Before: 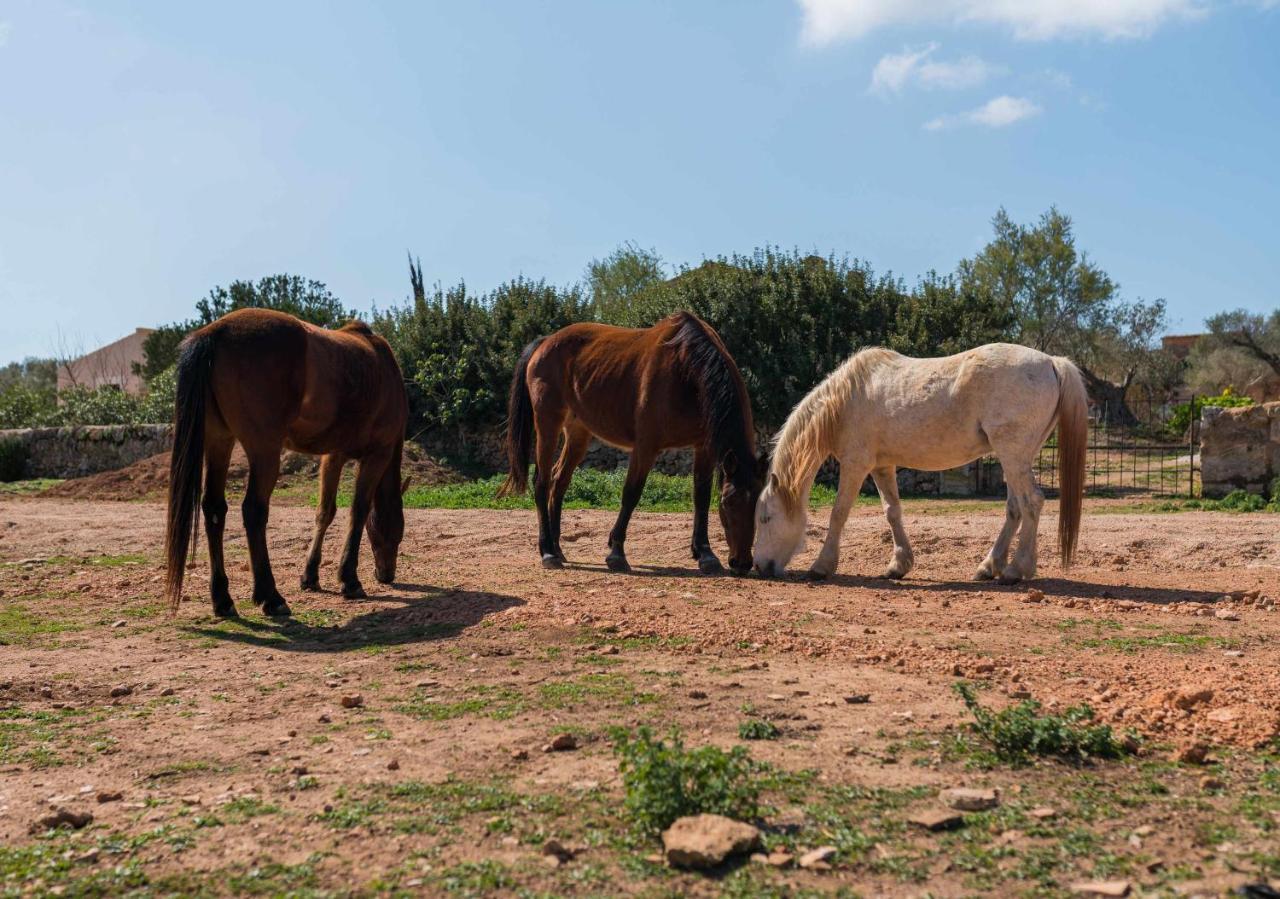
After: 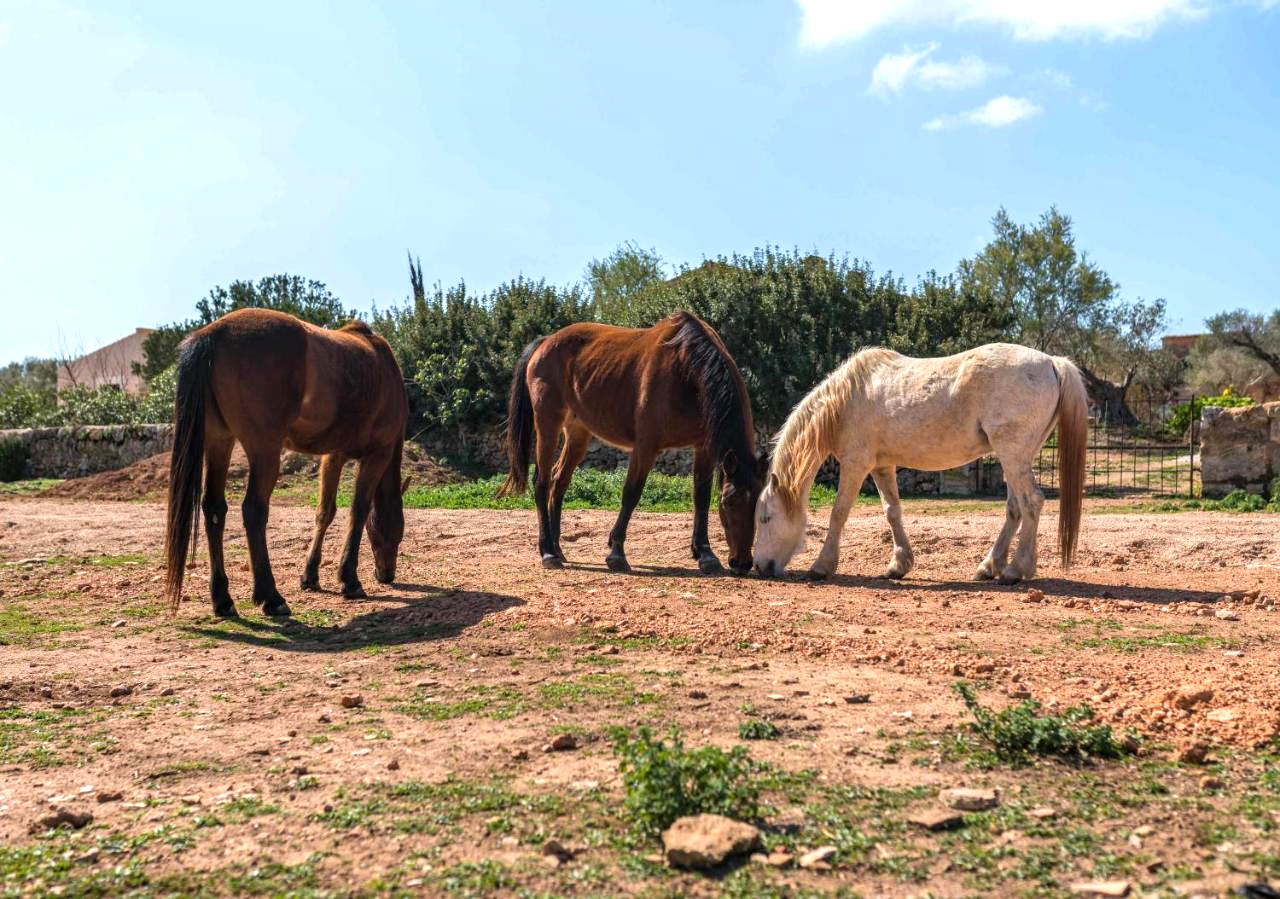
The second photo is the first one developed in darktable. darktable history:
local contrast: on, module defaults
exposure: exposure 0.644 EV, compensate highlight preservation false
